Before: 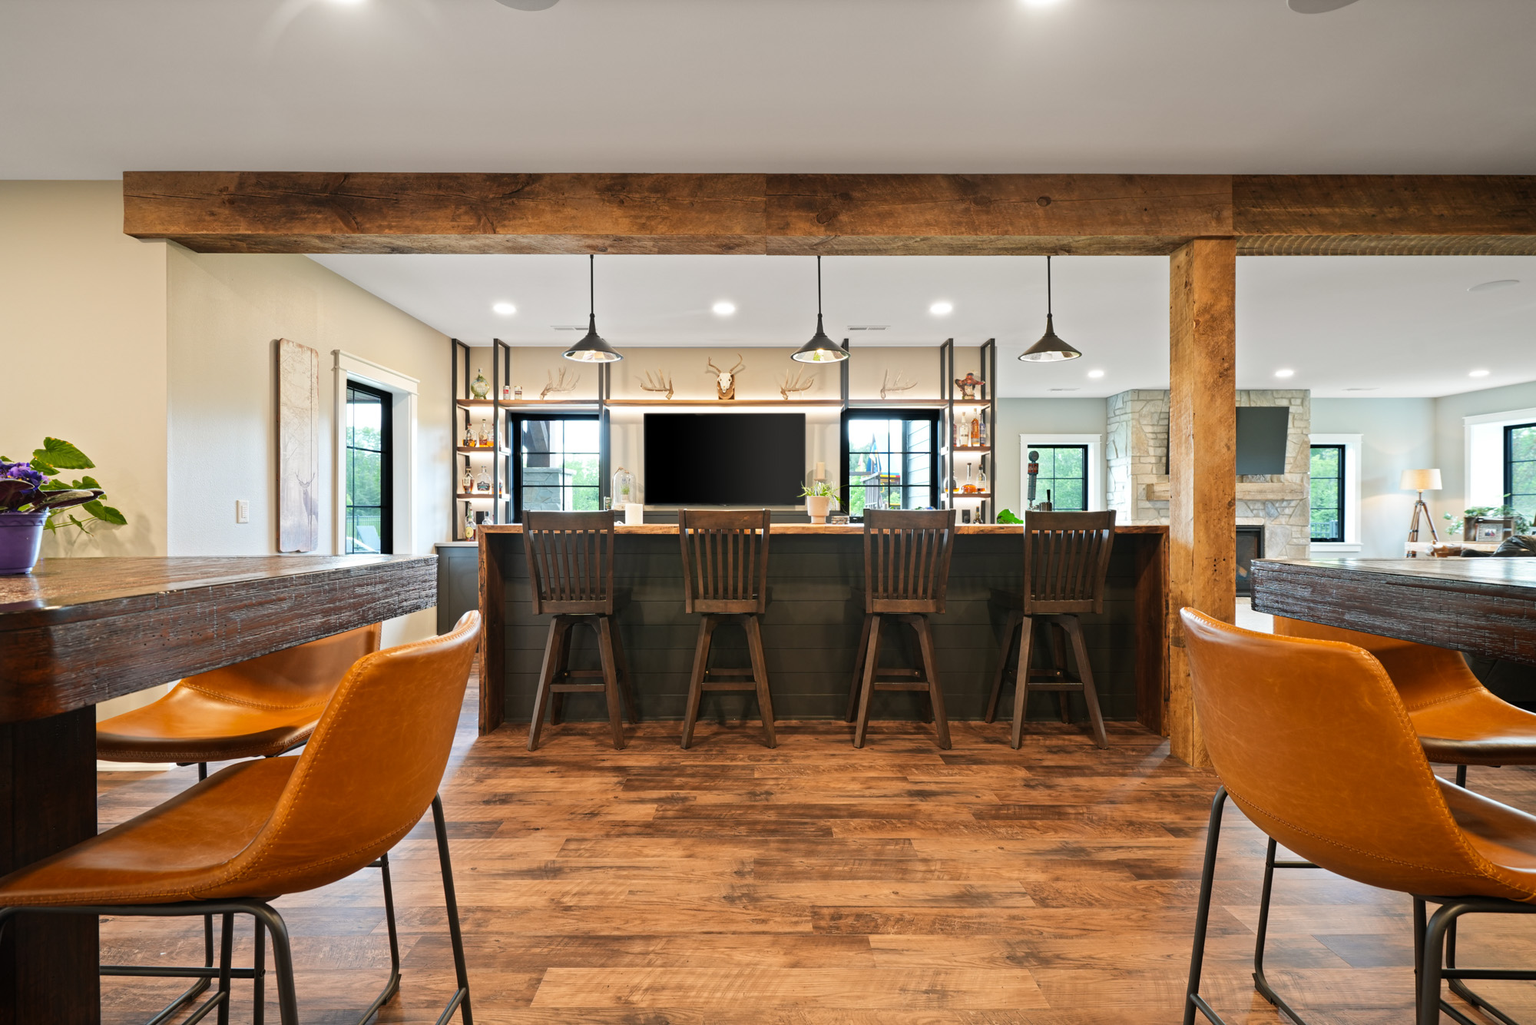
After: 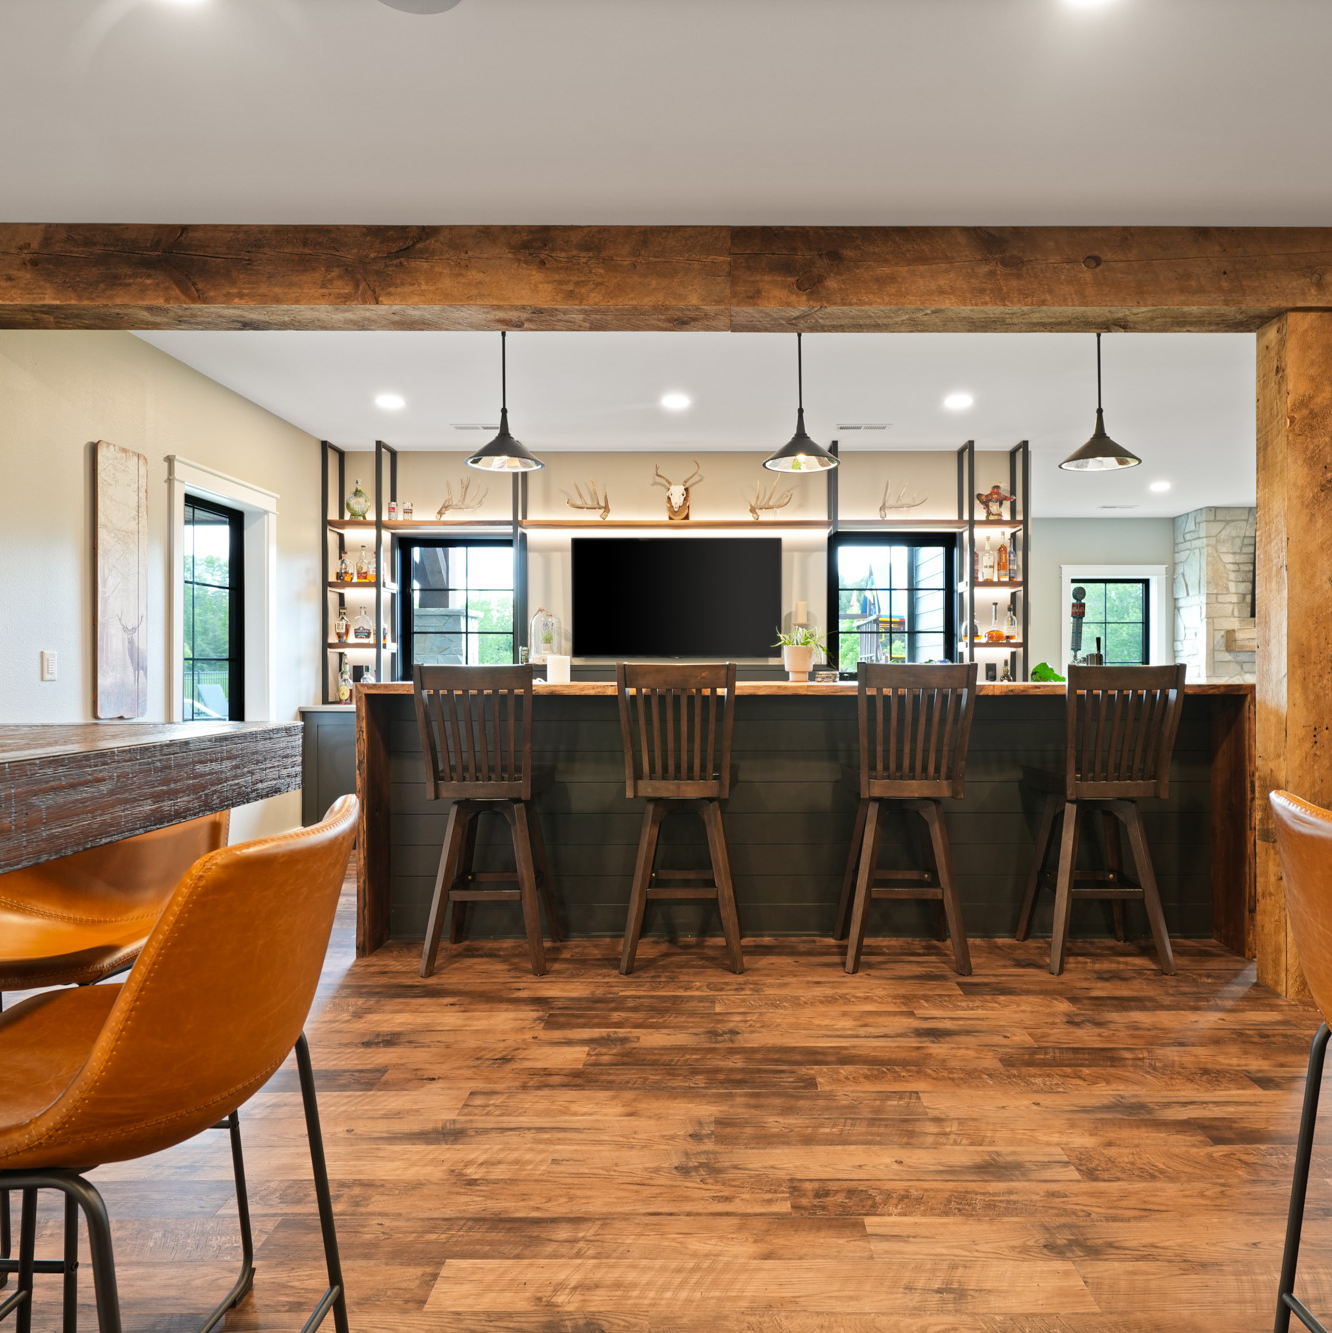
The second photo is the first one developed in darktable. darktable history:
crop and rotate: left 13.371%, right 20.029%
